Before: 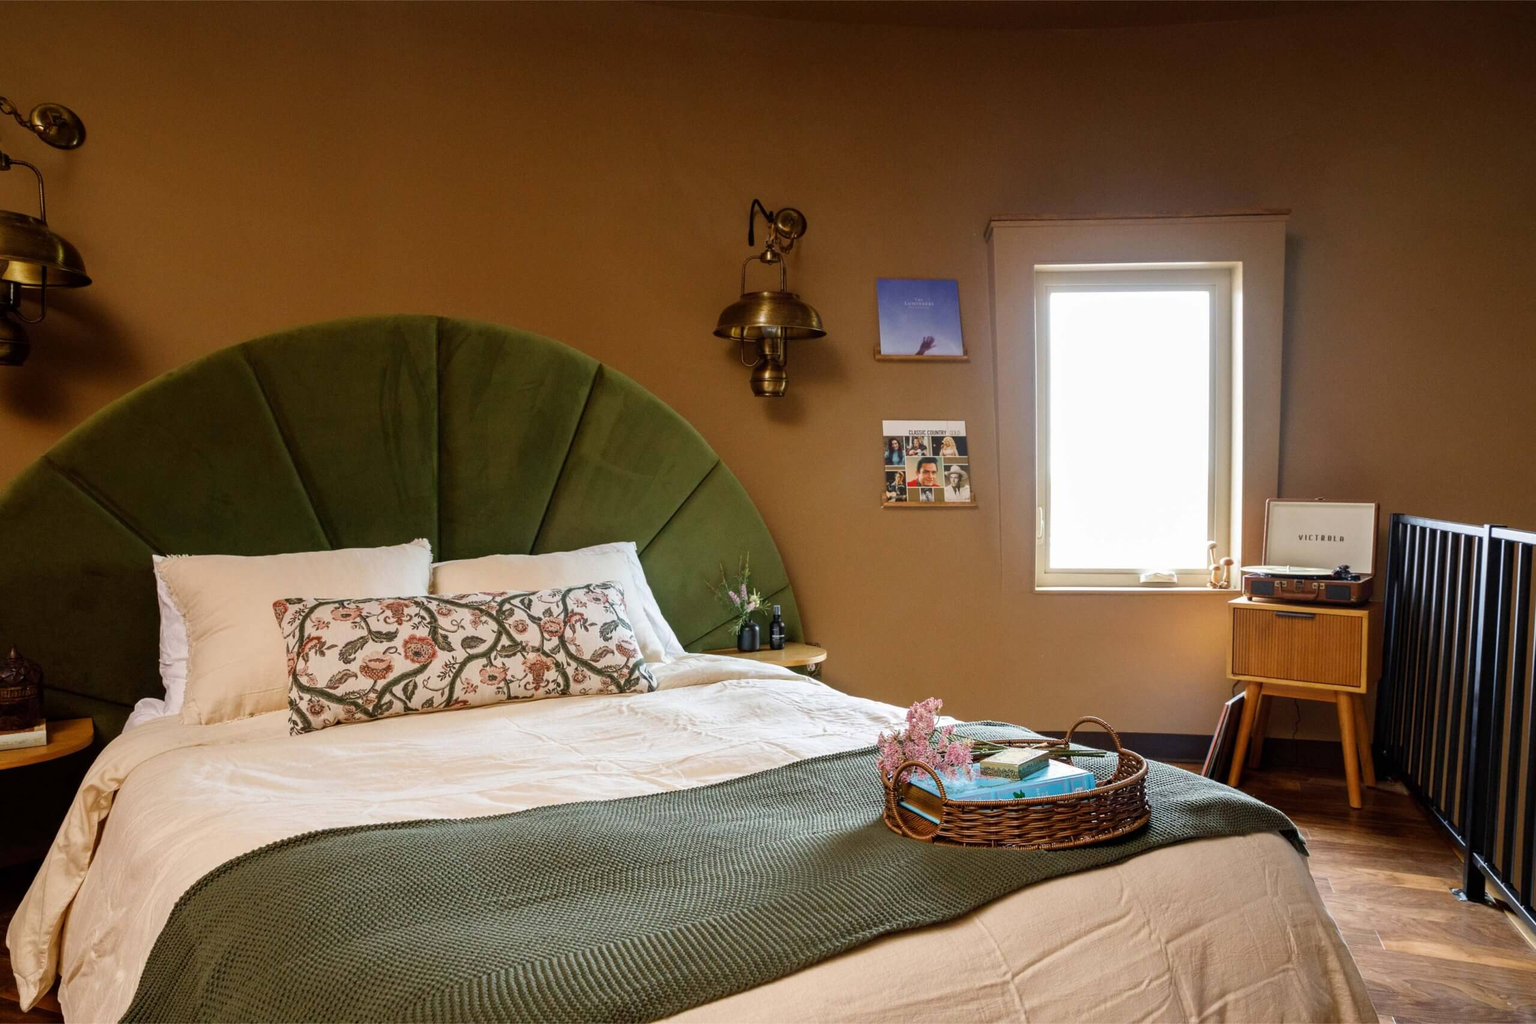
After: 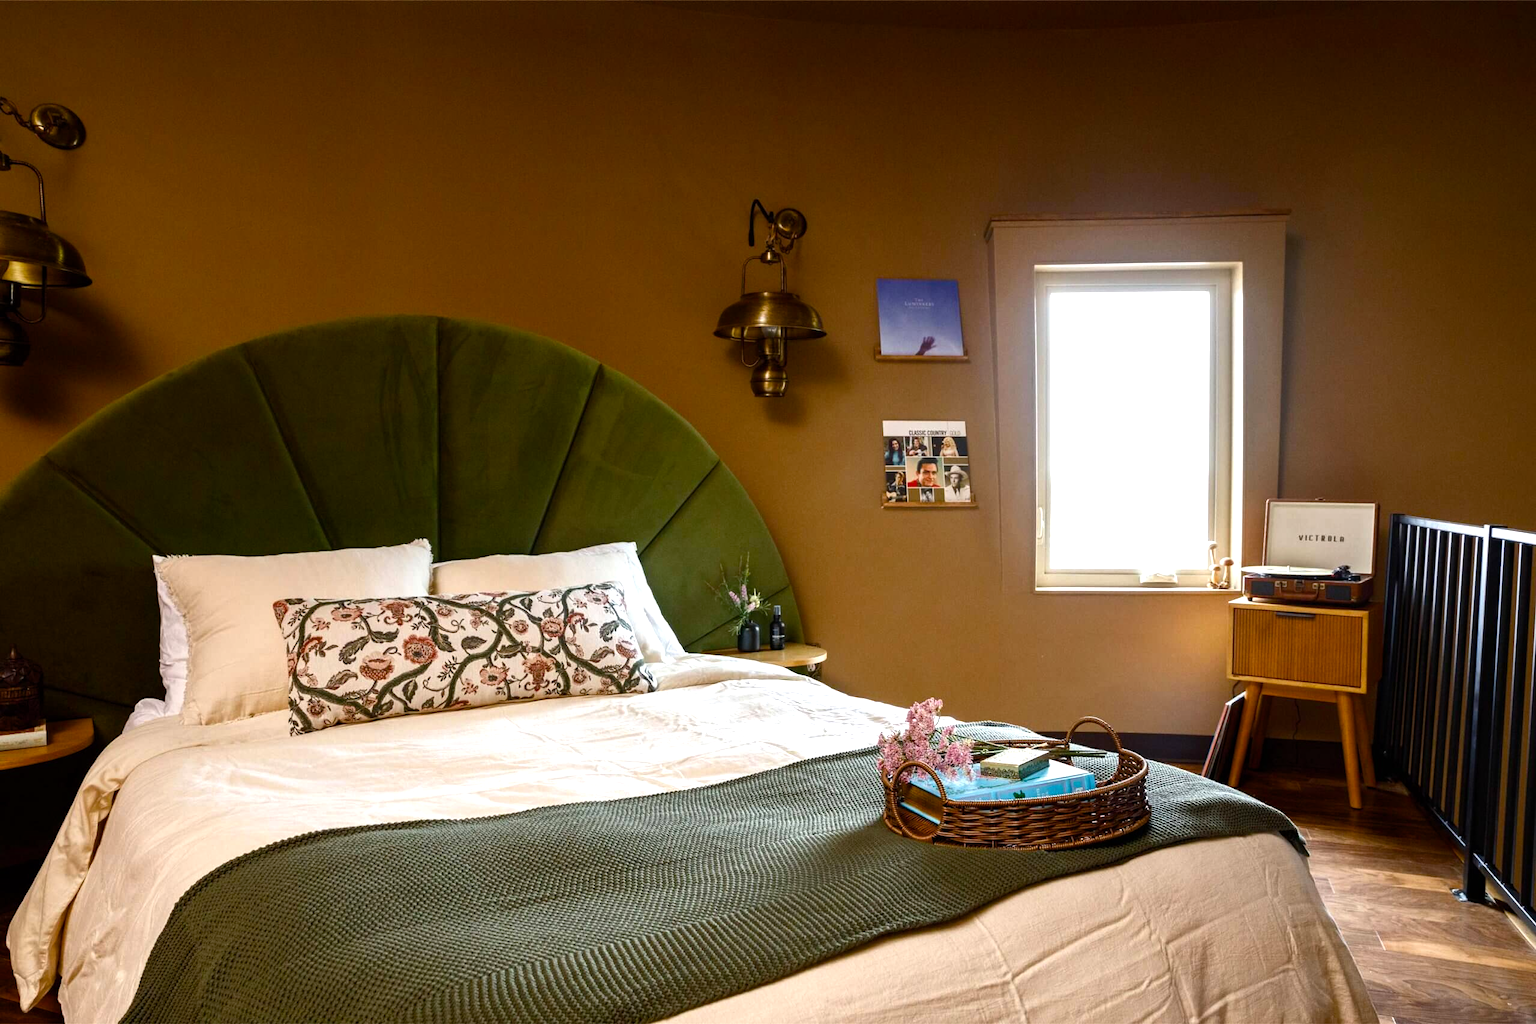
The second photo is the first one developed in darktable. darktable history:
color balance rgb: perceptual saturation grading › global saturation 20%, perceptual saturation grading › highlights -25.194%, perceptual saturation grading › shadows 25.459%, perceptual brilliance grading › global brilliance 14.429%, perceptual brilliance grading › shadows -35.576%
